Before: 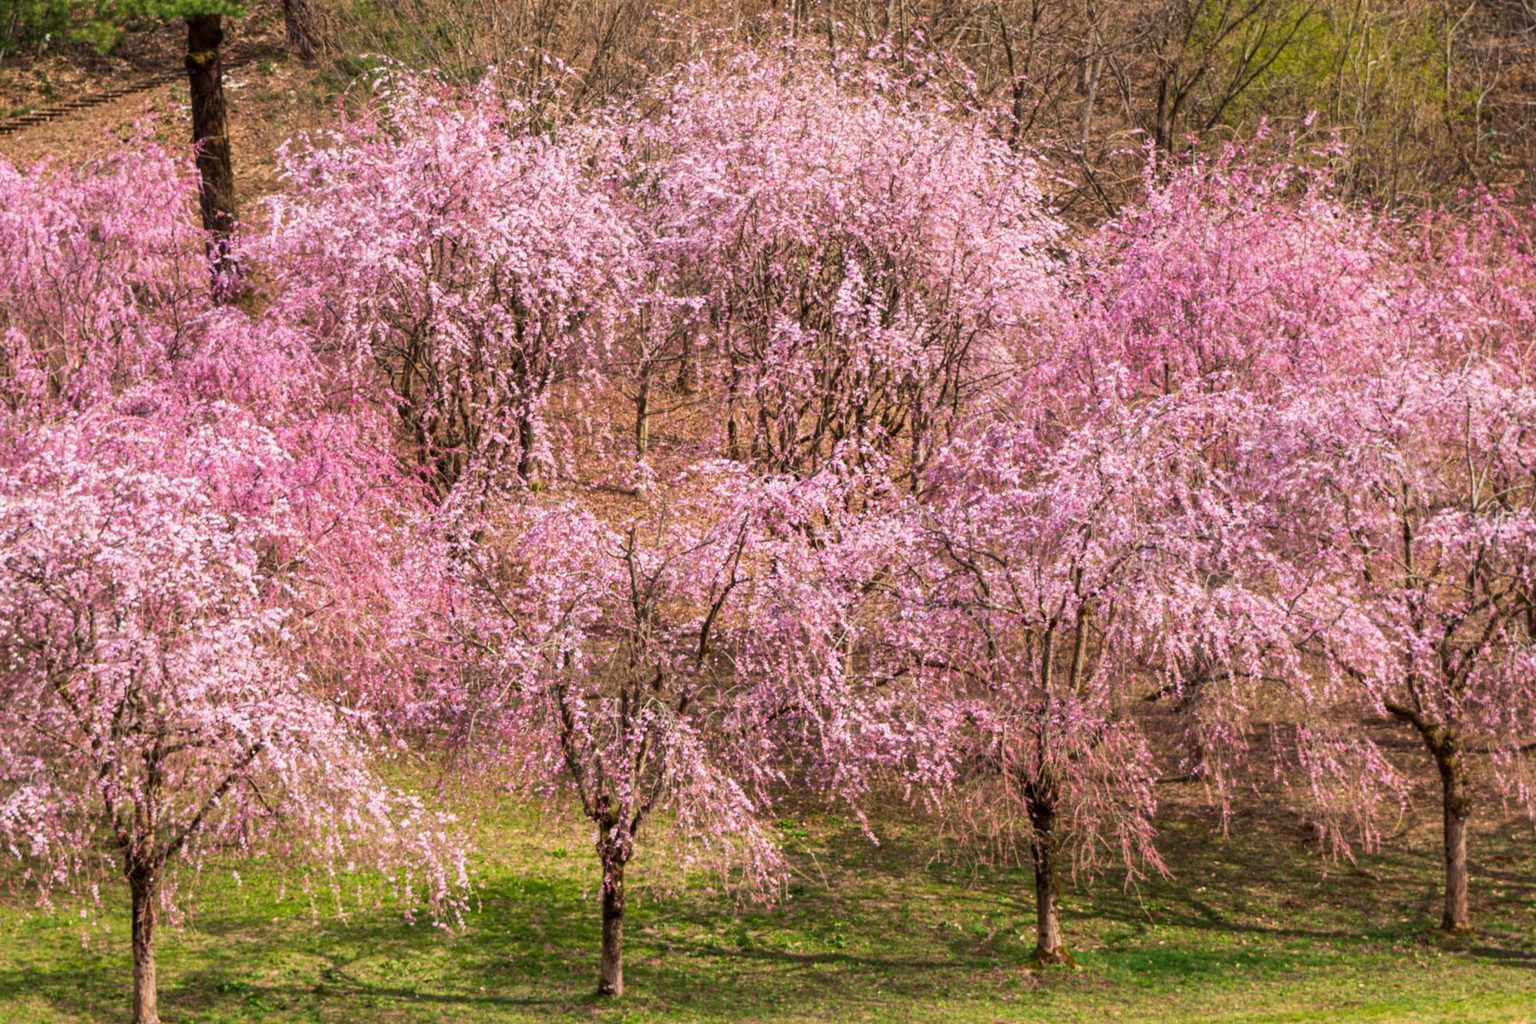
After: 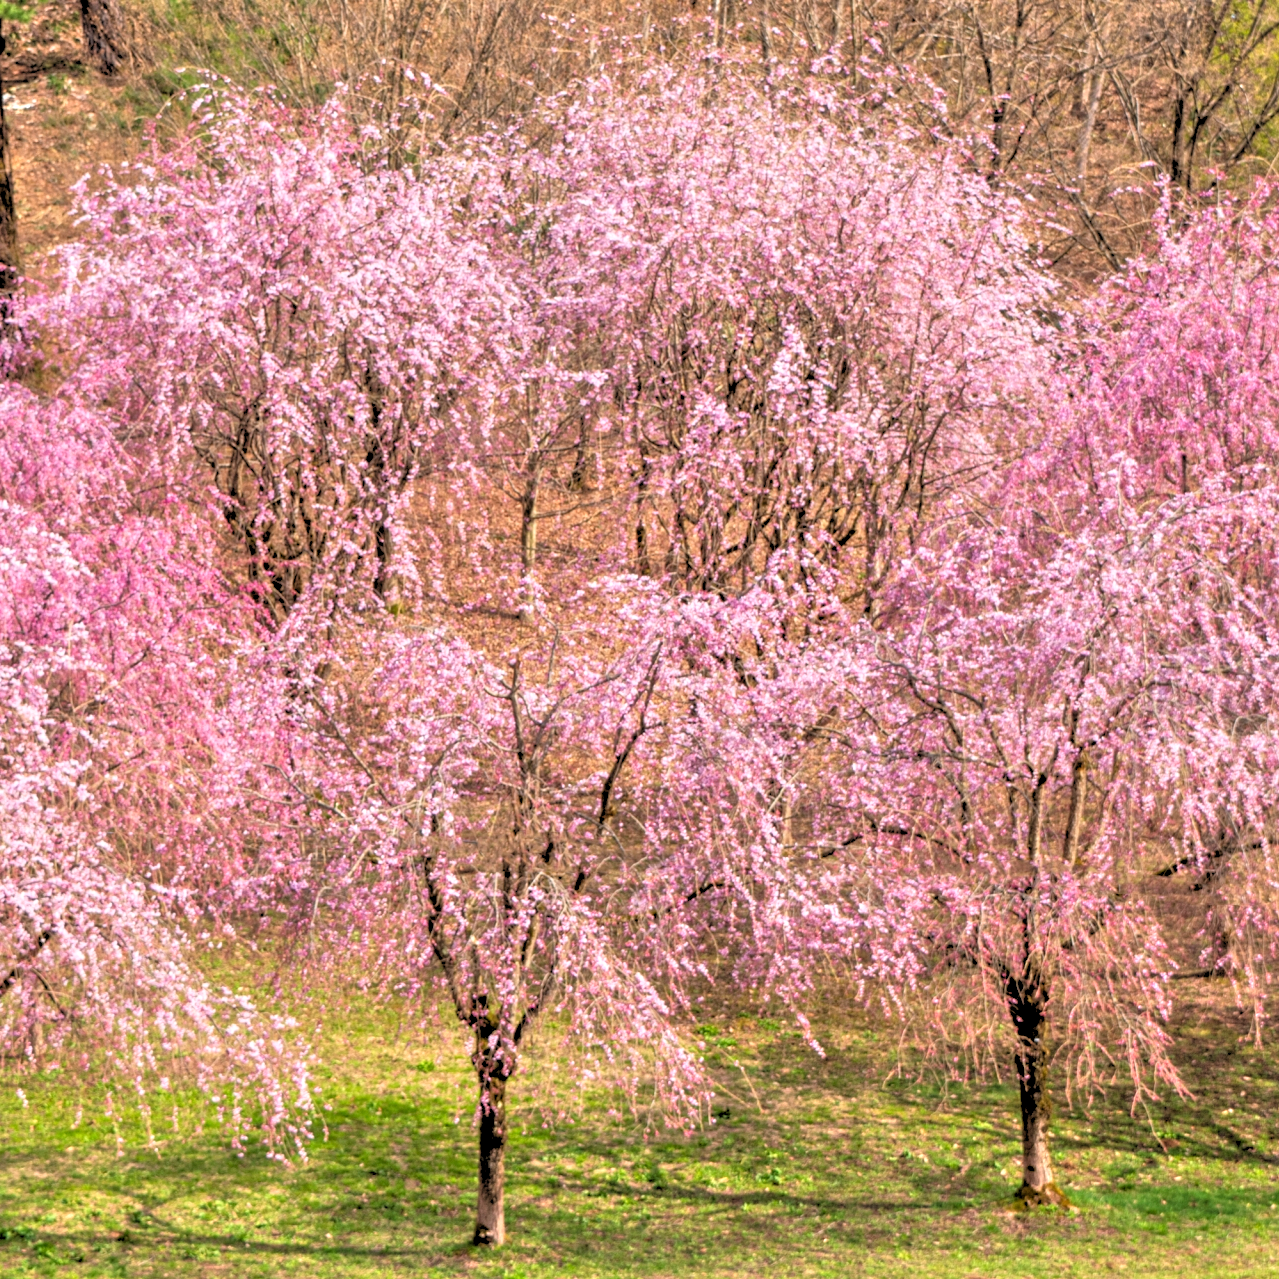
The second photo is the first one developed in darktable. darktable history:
rgb levels: levels [[0.029, 0.461, 0.922], [0, 0.5, 1], [0, 0.5, 1]]
tone equalizer: -7 EV 0.15 EV, -6 EV 0.6 EV, -5 EV 1.15 EV, -4 EV 1.33 EV, -3 EV 1.15 EV, -2 EV 0.6 EV, -1 EV 0.15 EV, mask exposure compensation -0.5 EV
crop and rotate: left 14.292%, right 19.041%
